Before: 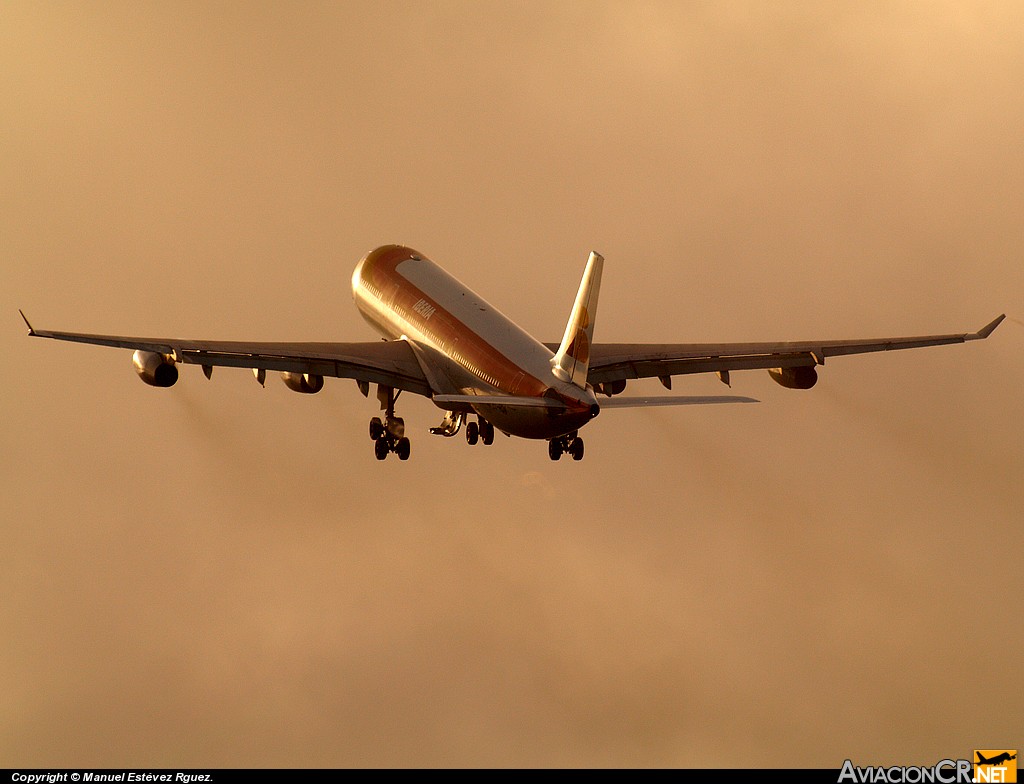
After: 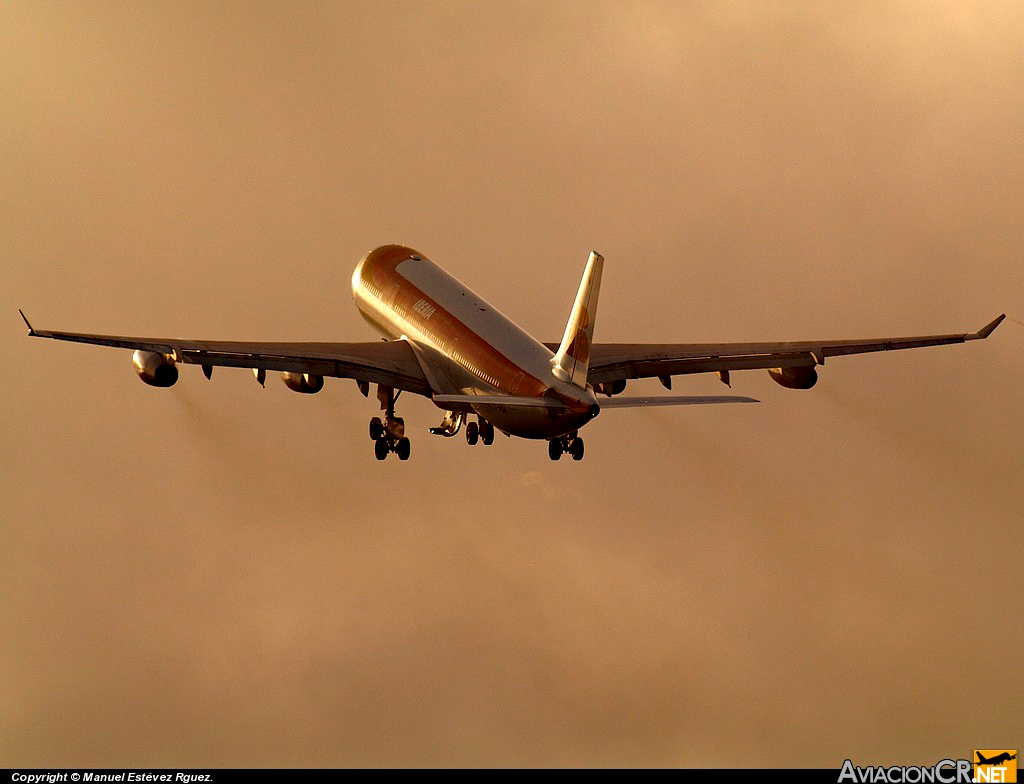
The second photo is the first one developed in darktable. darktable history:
haze removal: strength 0.302, distance 0.244, compatibility mode true, adaptive false
